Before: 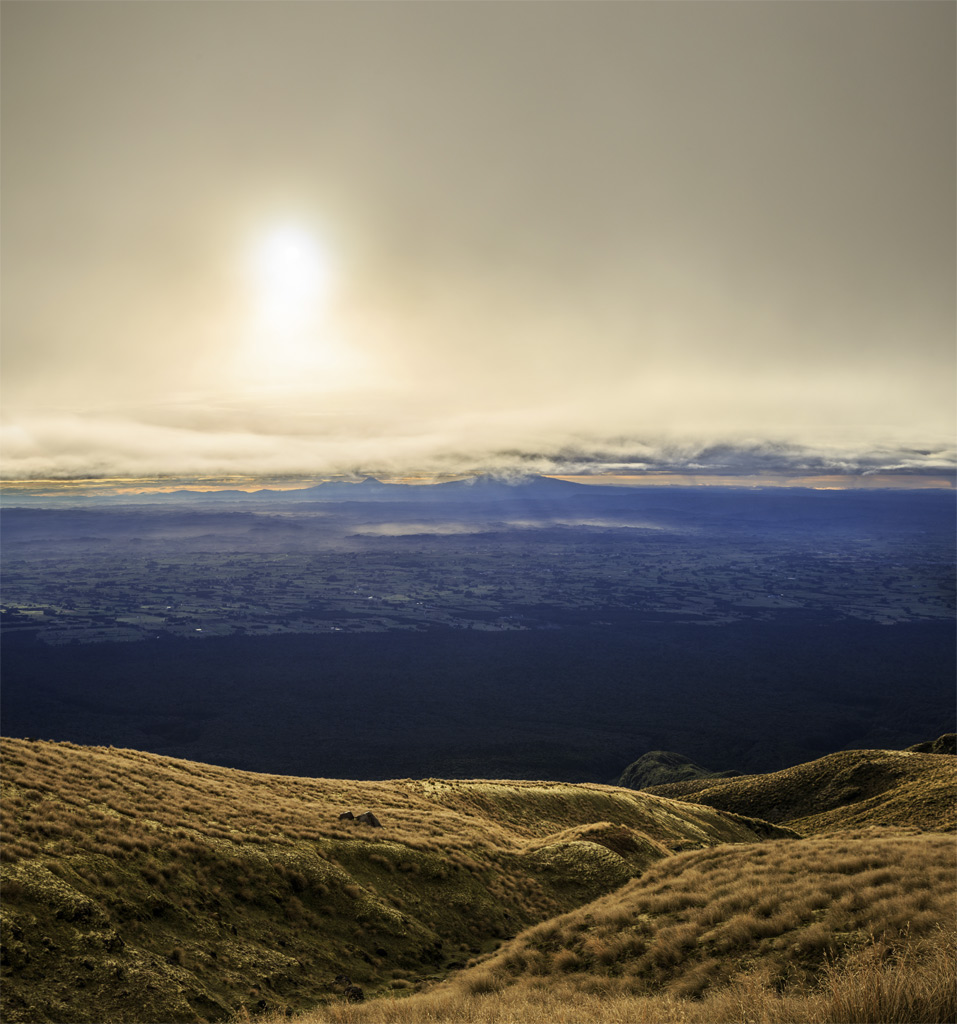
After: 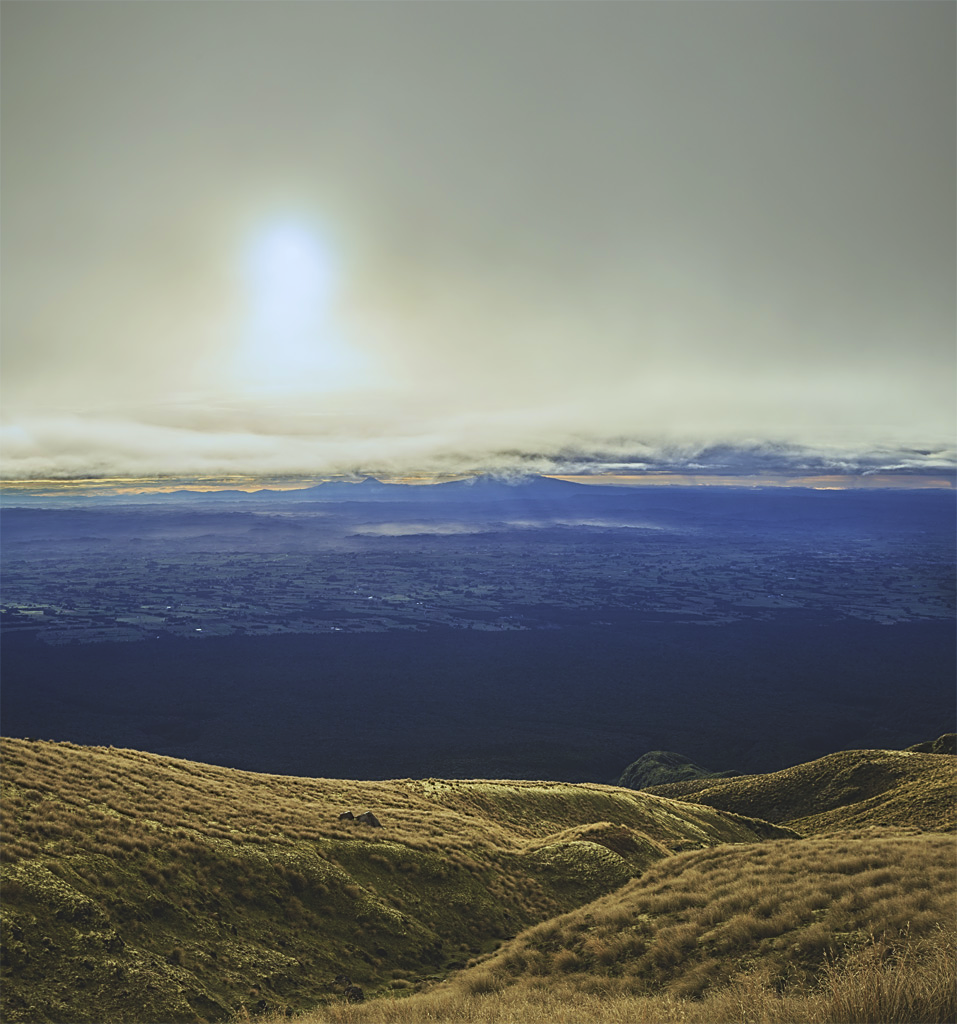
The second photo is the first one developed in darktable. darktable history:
sharpen: on, module defaults
color balance: lift [1.01, 1, 1, 1], gamma [1.097, 1, 1, 1], gain [0.85, 1, 1, 1]
exposure: exposure -0.064 EV, compensate highlight preservation false
velvia: strength 36.57%
white balance: red 0.924, blue 1.095
